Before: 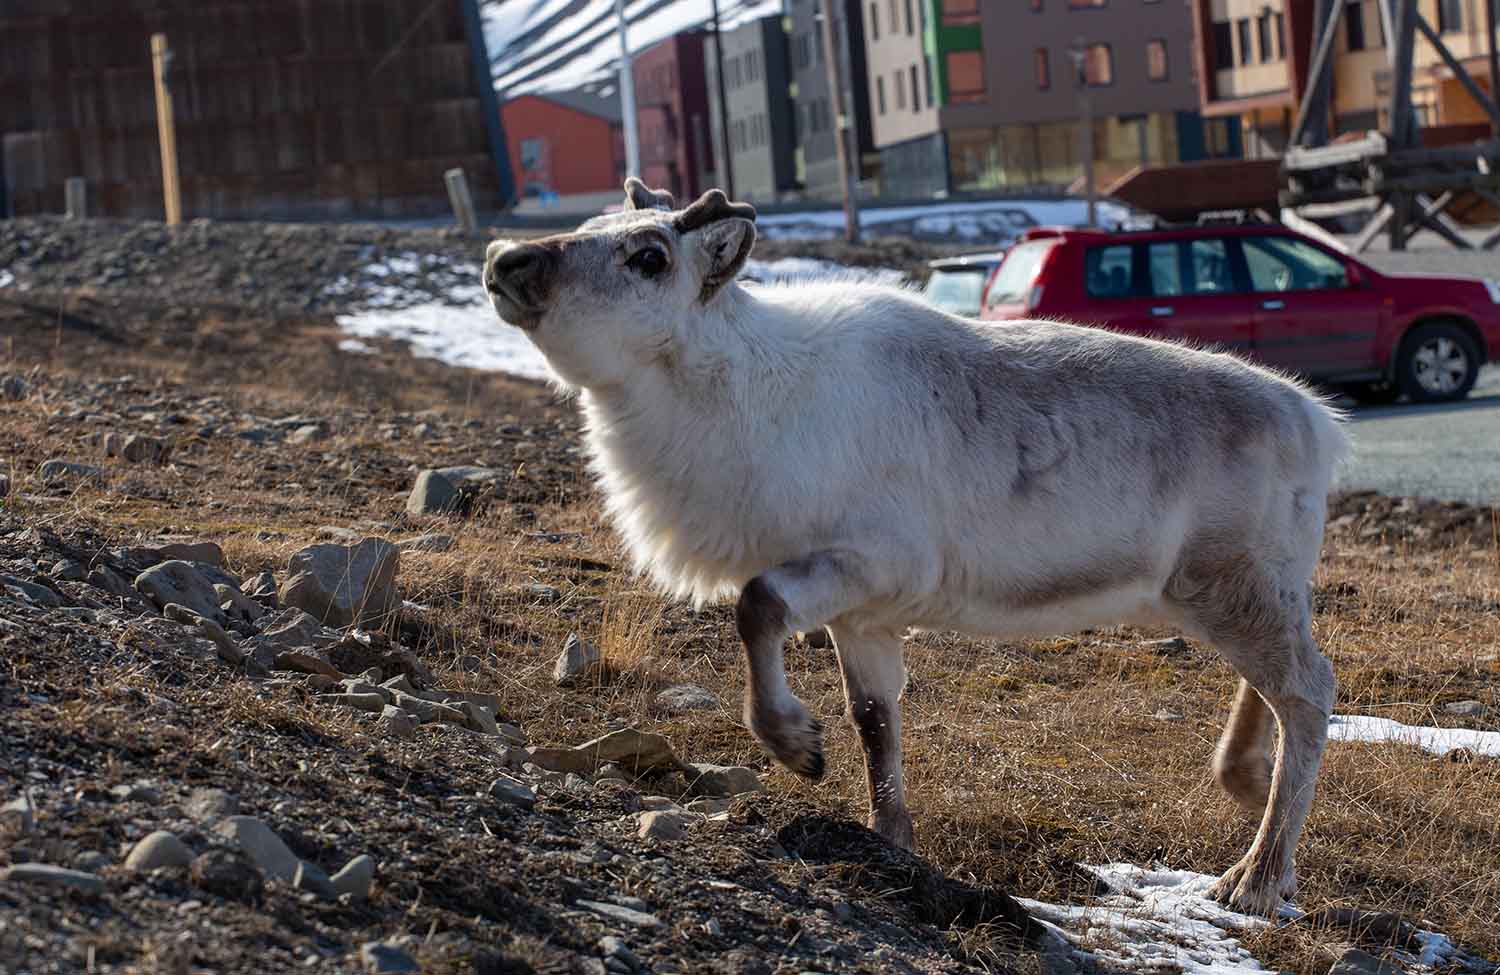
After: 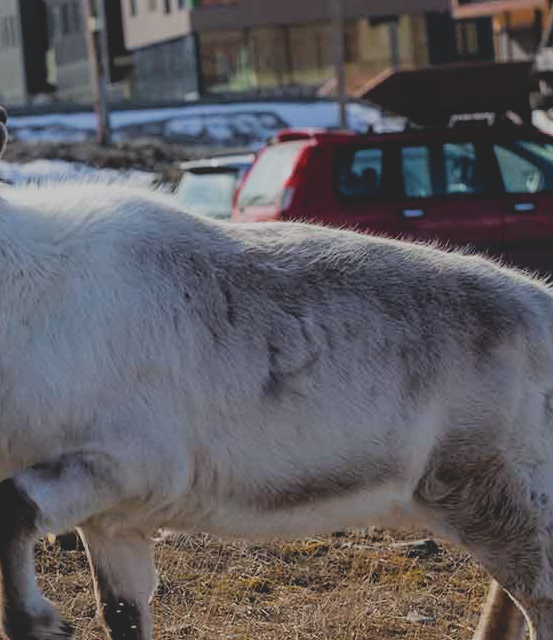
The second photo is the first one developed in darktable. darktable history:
crop and rotate: left 49.936%, top 10.094%, right 13.136%, bottom 24.256%
contrast brightness saturation: contrast -0.28
filmic rgb: black relative exposure -5 EV, white relative exposure 3.5 EV, hardness 3.19, contrast 1.2, highlights saturation mix -50%
